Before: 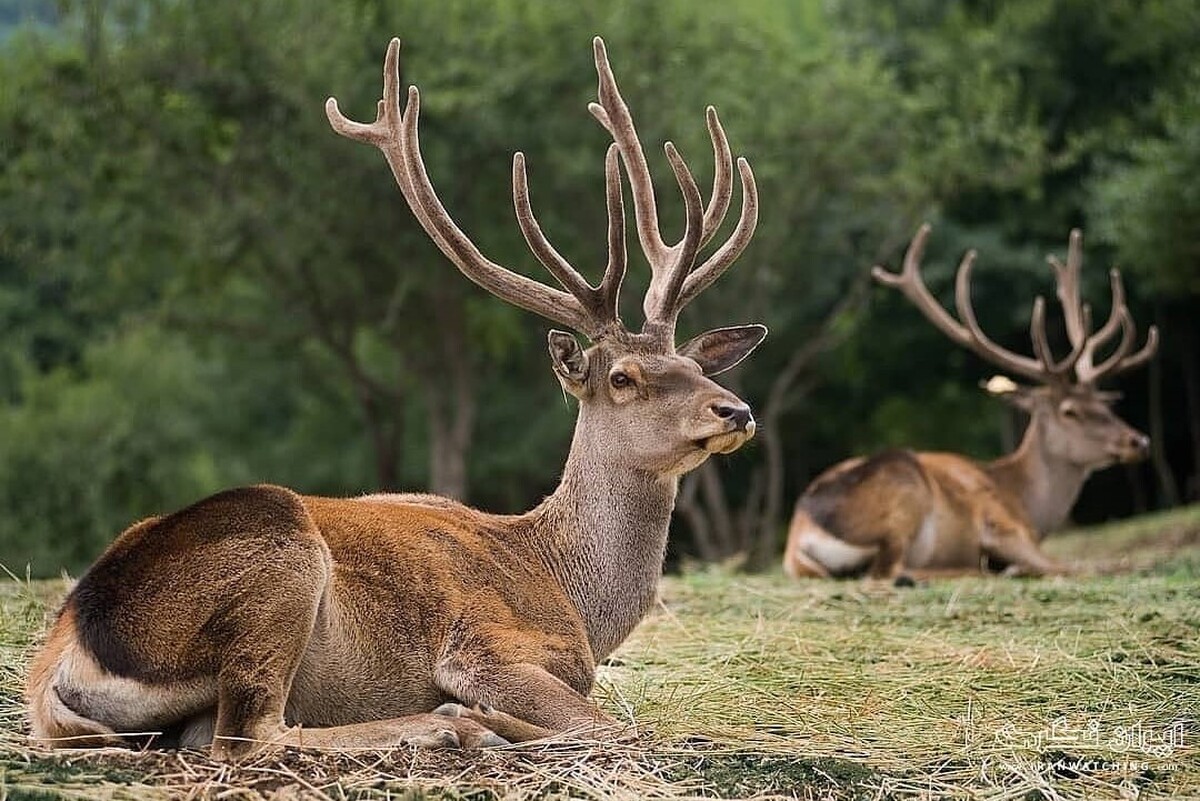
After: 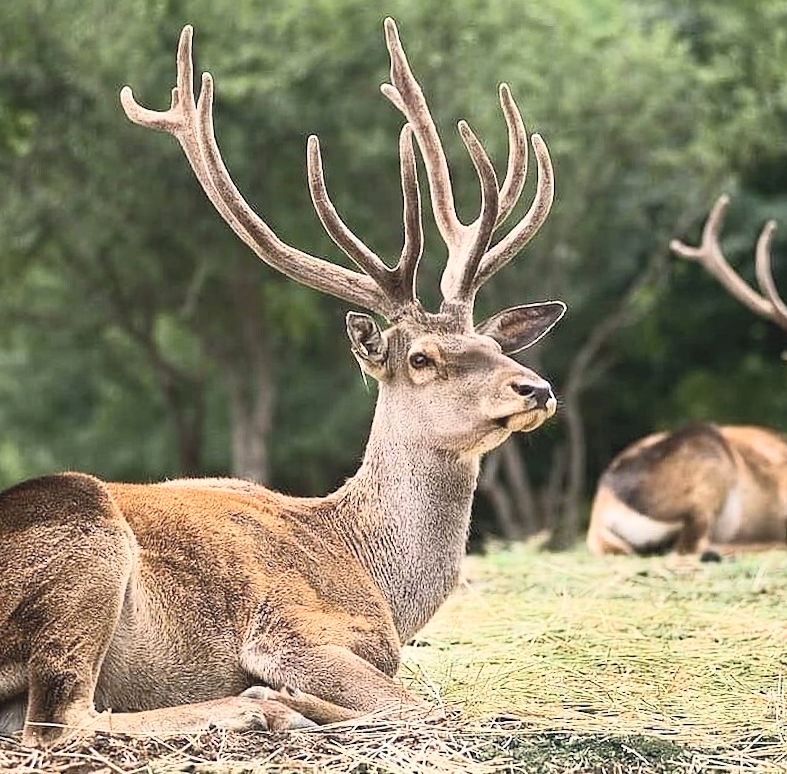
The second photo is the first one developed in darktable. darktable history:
crop and rotate: left 15.446%, right 17.836%
contrast equalizer: y [[0.5 ×6], [0.5 ×6], [0.5, 0.5, 0.501, 0.545, 0.707, 0.863], [0 ×6], [0 ×6]]
contrast brightness saturation: contrast 0.39, brightness 0.53
rotate and perspective: rotation -1.32°, lens shift (horizontal) -0.031, crop left 0.015, crop right 0.985, crop top 0.047, crop bottom 0.982
